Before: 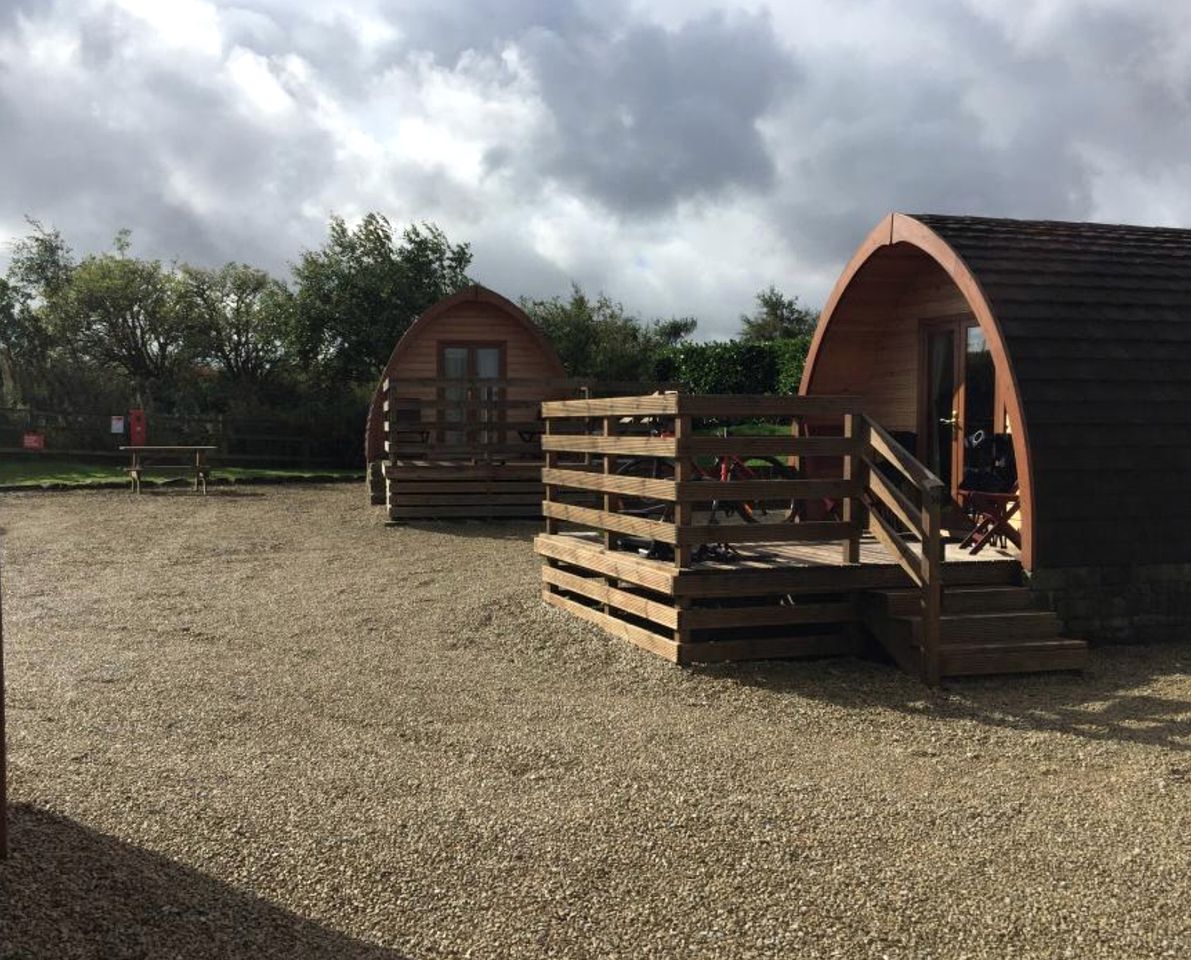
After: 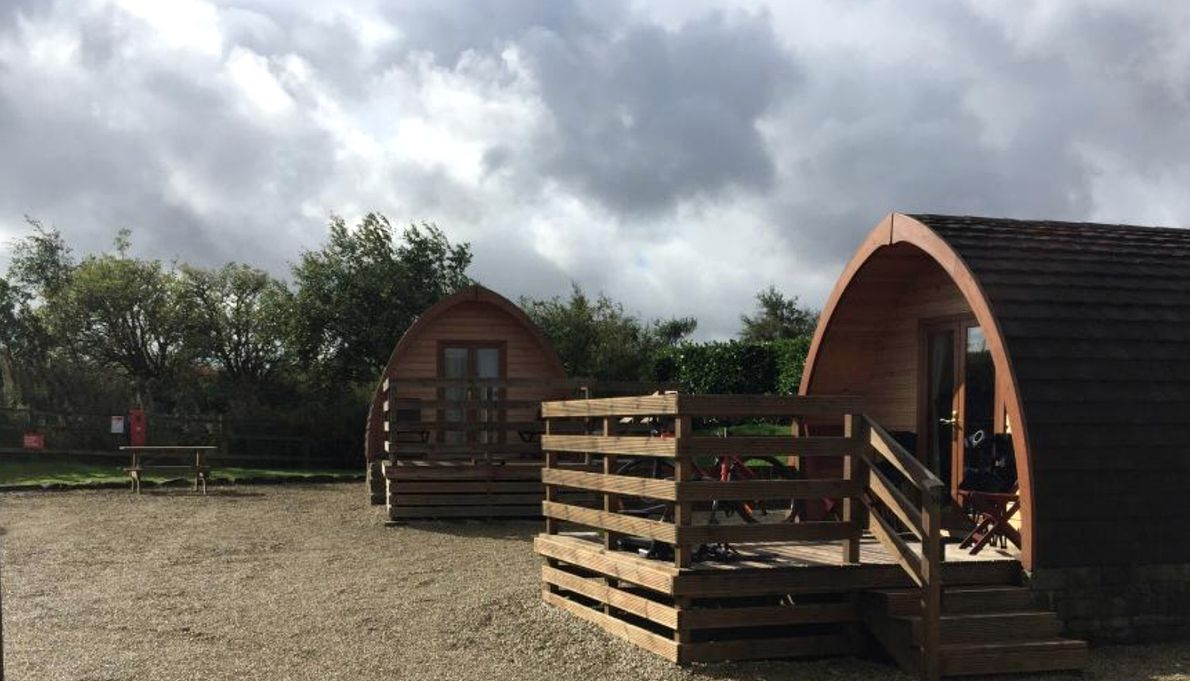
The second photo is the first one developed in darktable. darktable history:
crop: right 0.001%, bottom 28.993%
